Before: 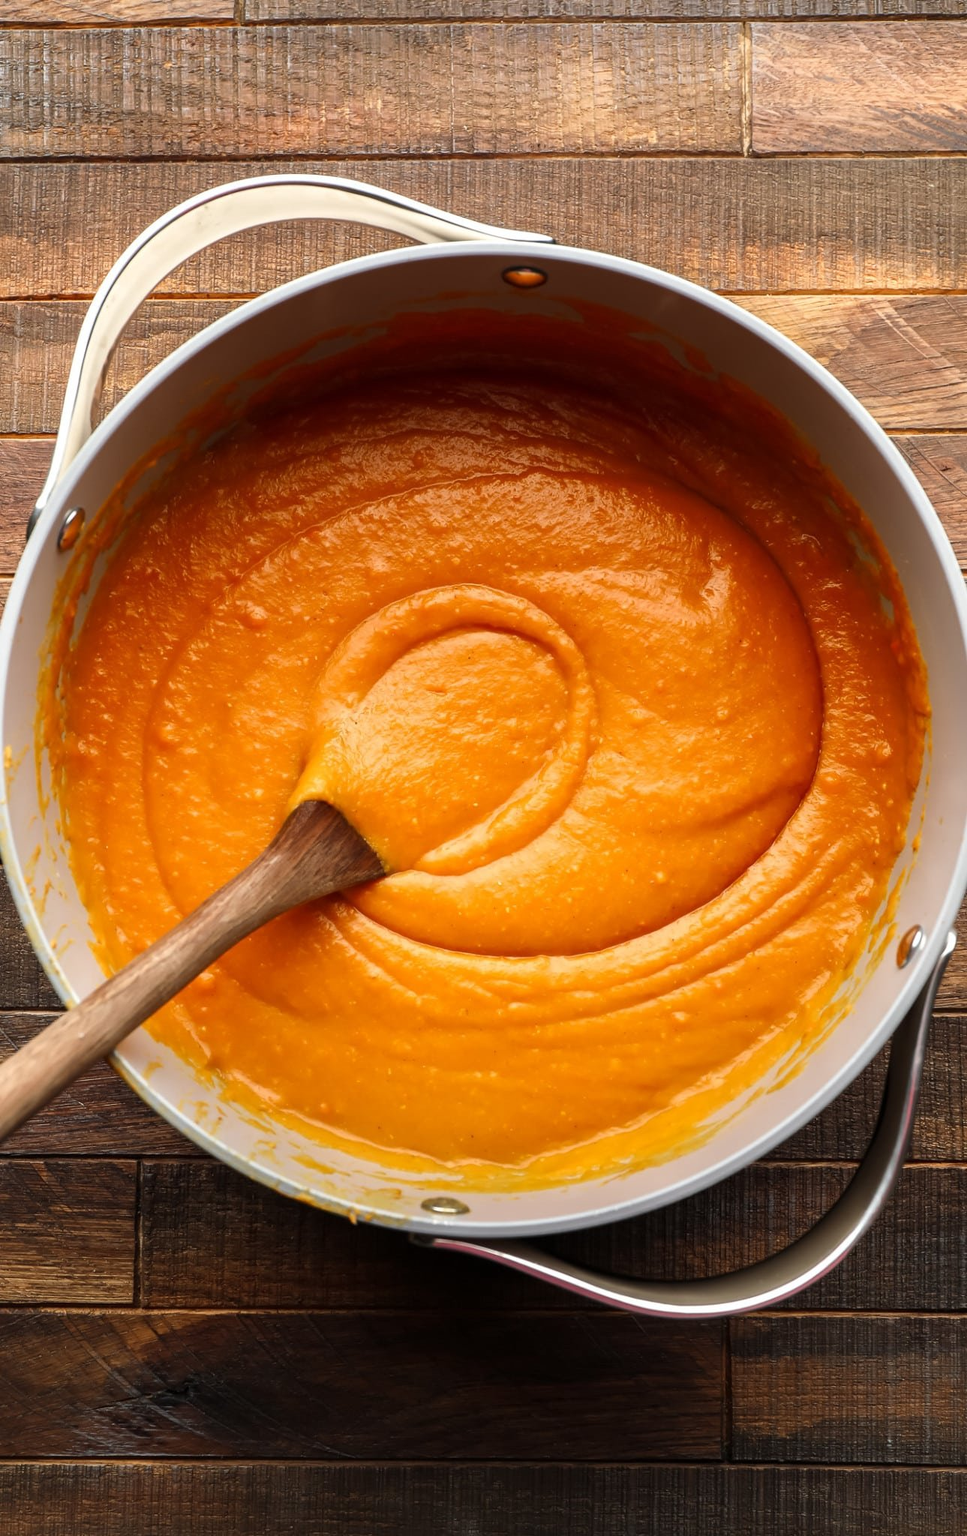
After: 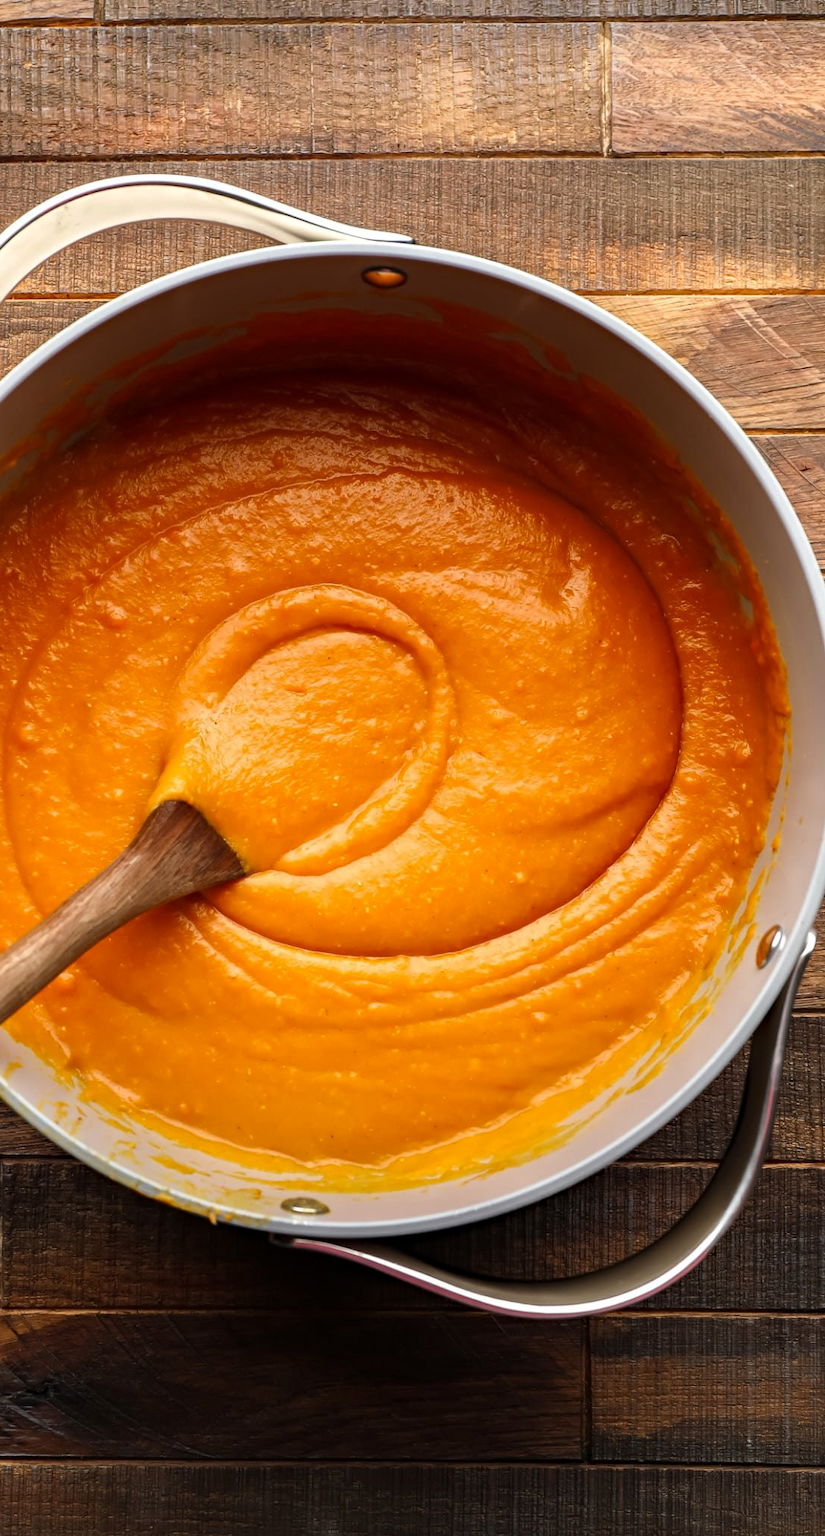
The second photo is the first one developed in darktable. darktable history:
crop and rotate: left 14.584%
haze removal: compatibility mode true, adaptive false
